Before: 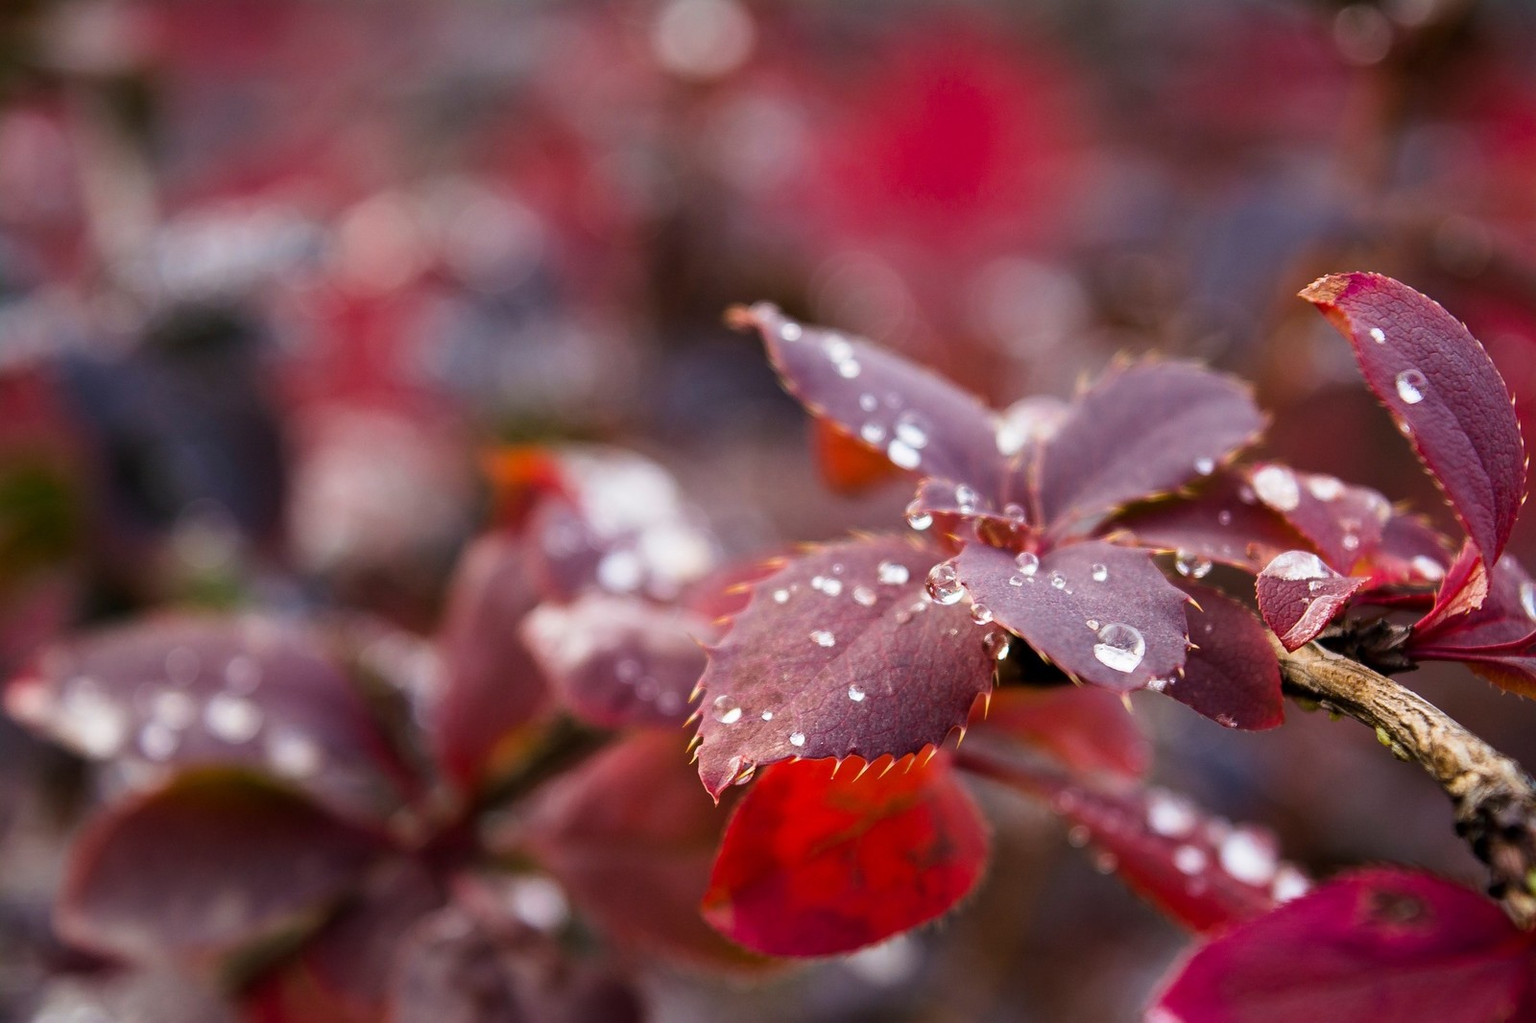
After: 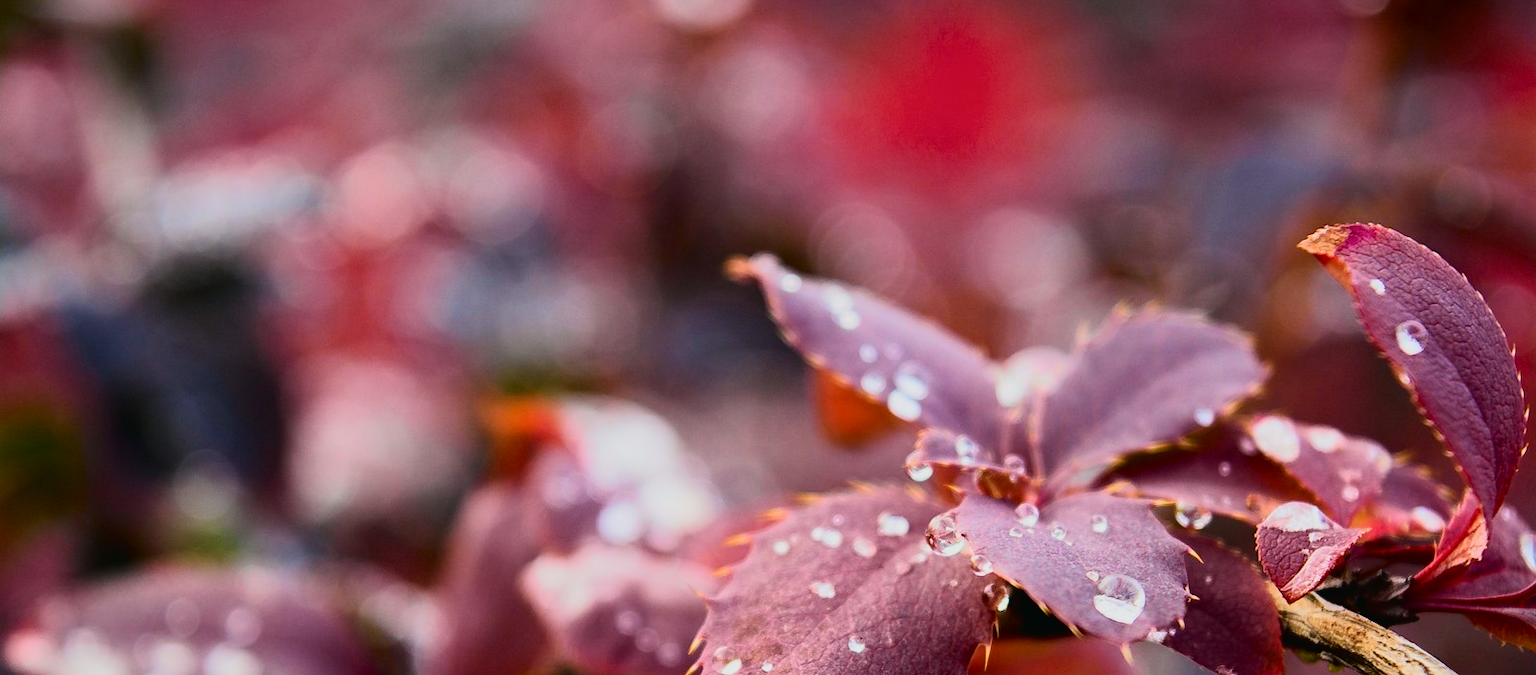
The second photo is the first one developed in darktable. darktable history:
tone curve: curves: ch0 [(0, 0.017) (0.091, 0.046) (0.298, 0.287) (0.439, 0.482) (0.64, 0.729) (0.785, 0.817) (0.995, 0.917)]; ch1 [(0, 0) (0.384, 0.365) (0.463, 0.447) (0.486, 0.474) (0.503, 0.497) (0.526, 0.52) (0.555, 0.564) (0.578, 0.595) (0.638, 0.644) (0.766, 0.773) (1, 1)]; ch2 [(0, 0) (0.374, 0.344) (0.449, 0.434) (0.501, 0.501) (0.528, 0.519) (0.569, 0.589) (0.61, 0.646) (0.666, 0.688) (1, 1)], color space Lab, independent channels, preserve colors none
crop and rotate: top 4.969%, bottom 28.975%
